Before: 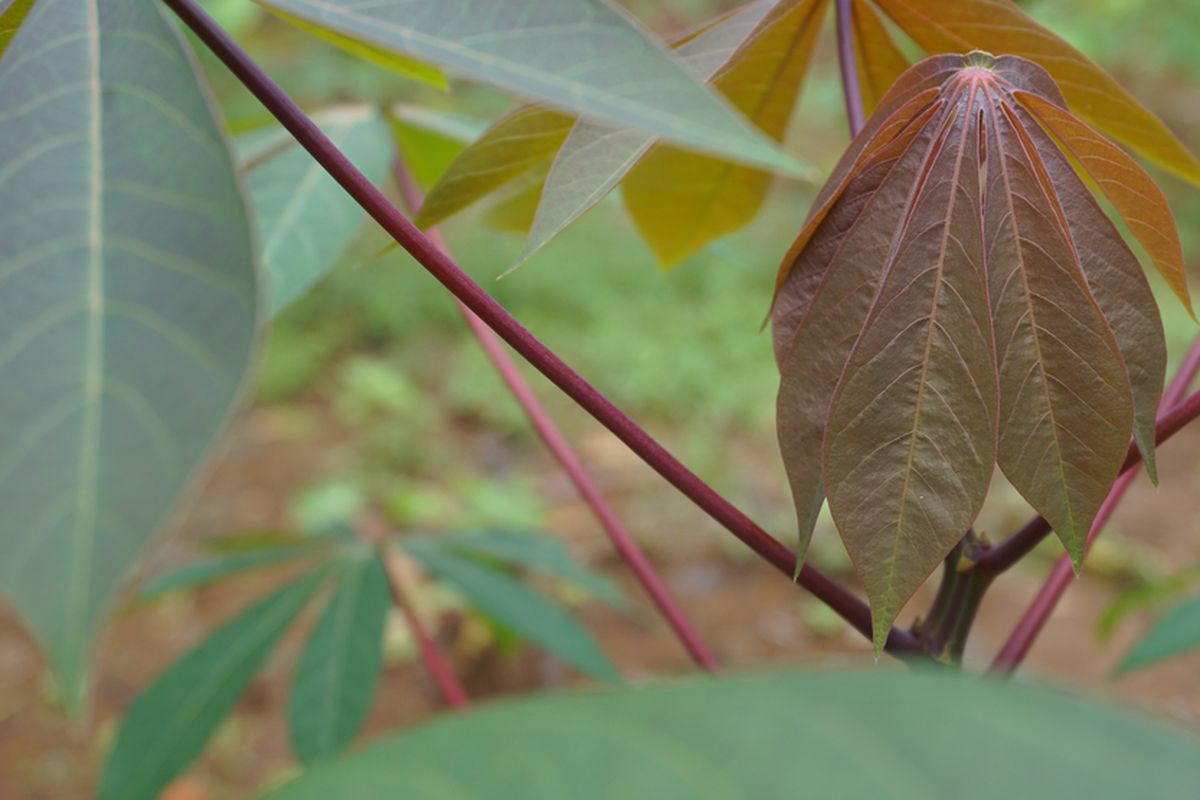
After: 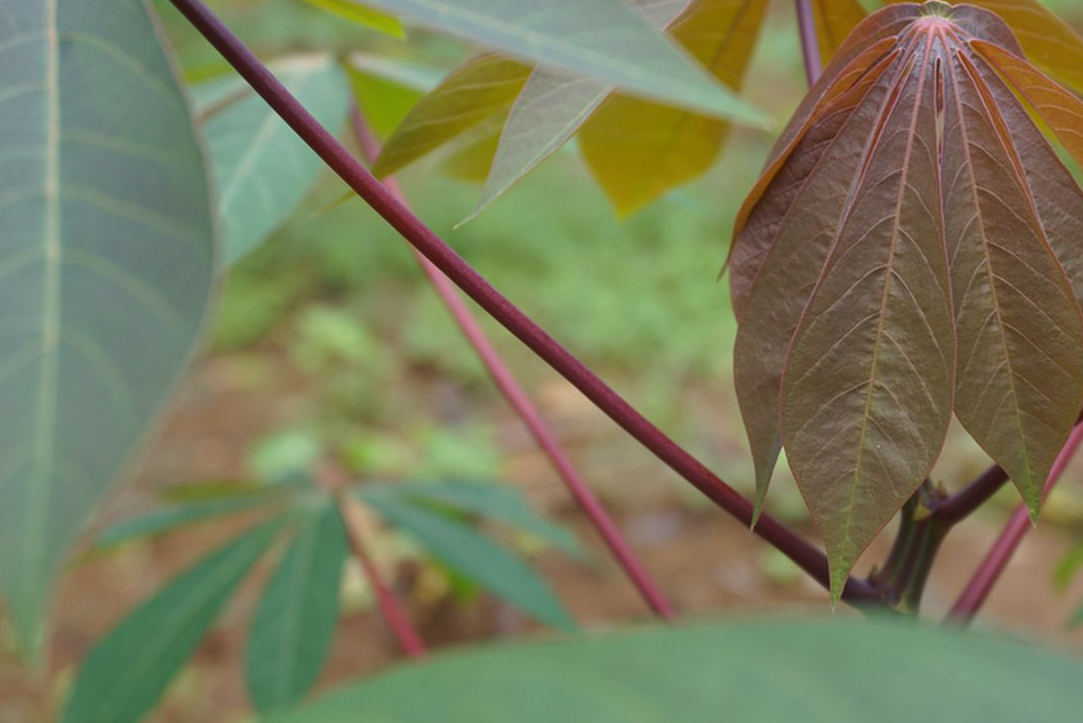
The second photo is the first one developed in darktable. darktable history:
crop: left 3.609%, top 6.389%, right 6.086%, bottom 3.193%
